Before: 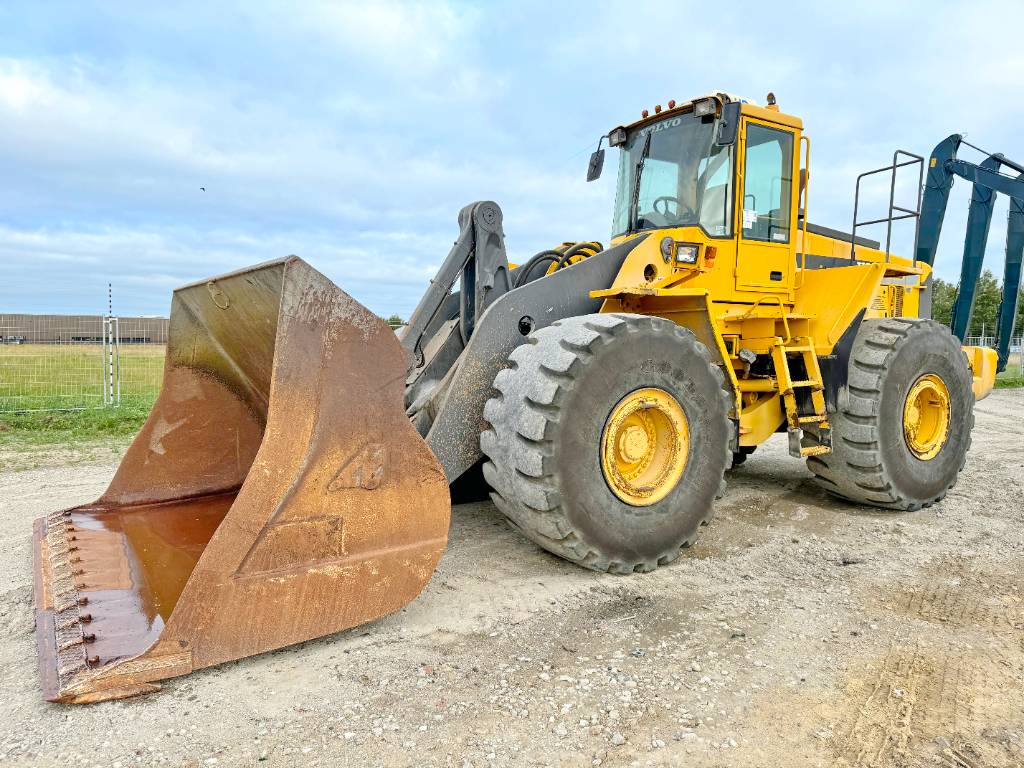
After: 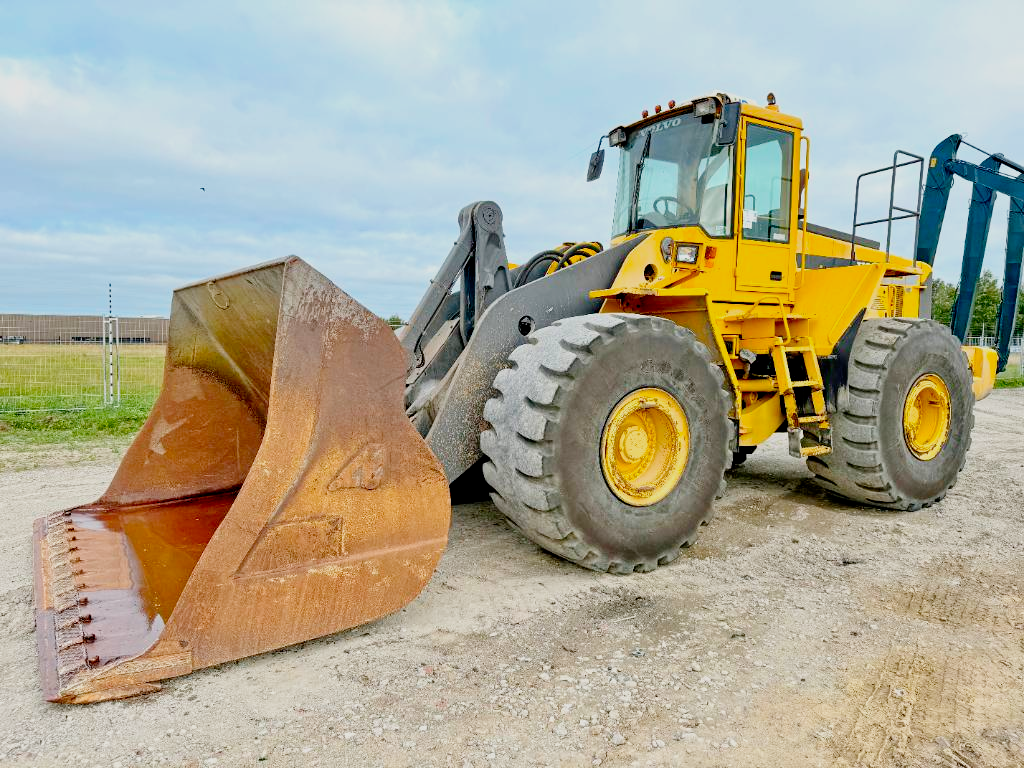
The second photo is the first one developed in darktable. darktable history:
filmic rgb: black relative exposure -7.75 EV, white relative exposure 4.45 EV, target black luminance 0%, hardness 3.76, latitude 50.79%, contrast 1.072, highlights saturation mix 8.9%, shadows ↔ highlights balance -0.248%, add noise in highlights 0.001, preserve chrominance no, color science v3 (2019), use custom middle-gray values true, contrast in highlights soft
